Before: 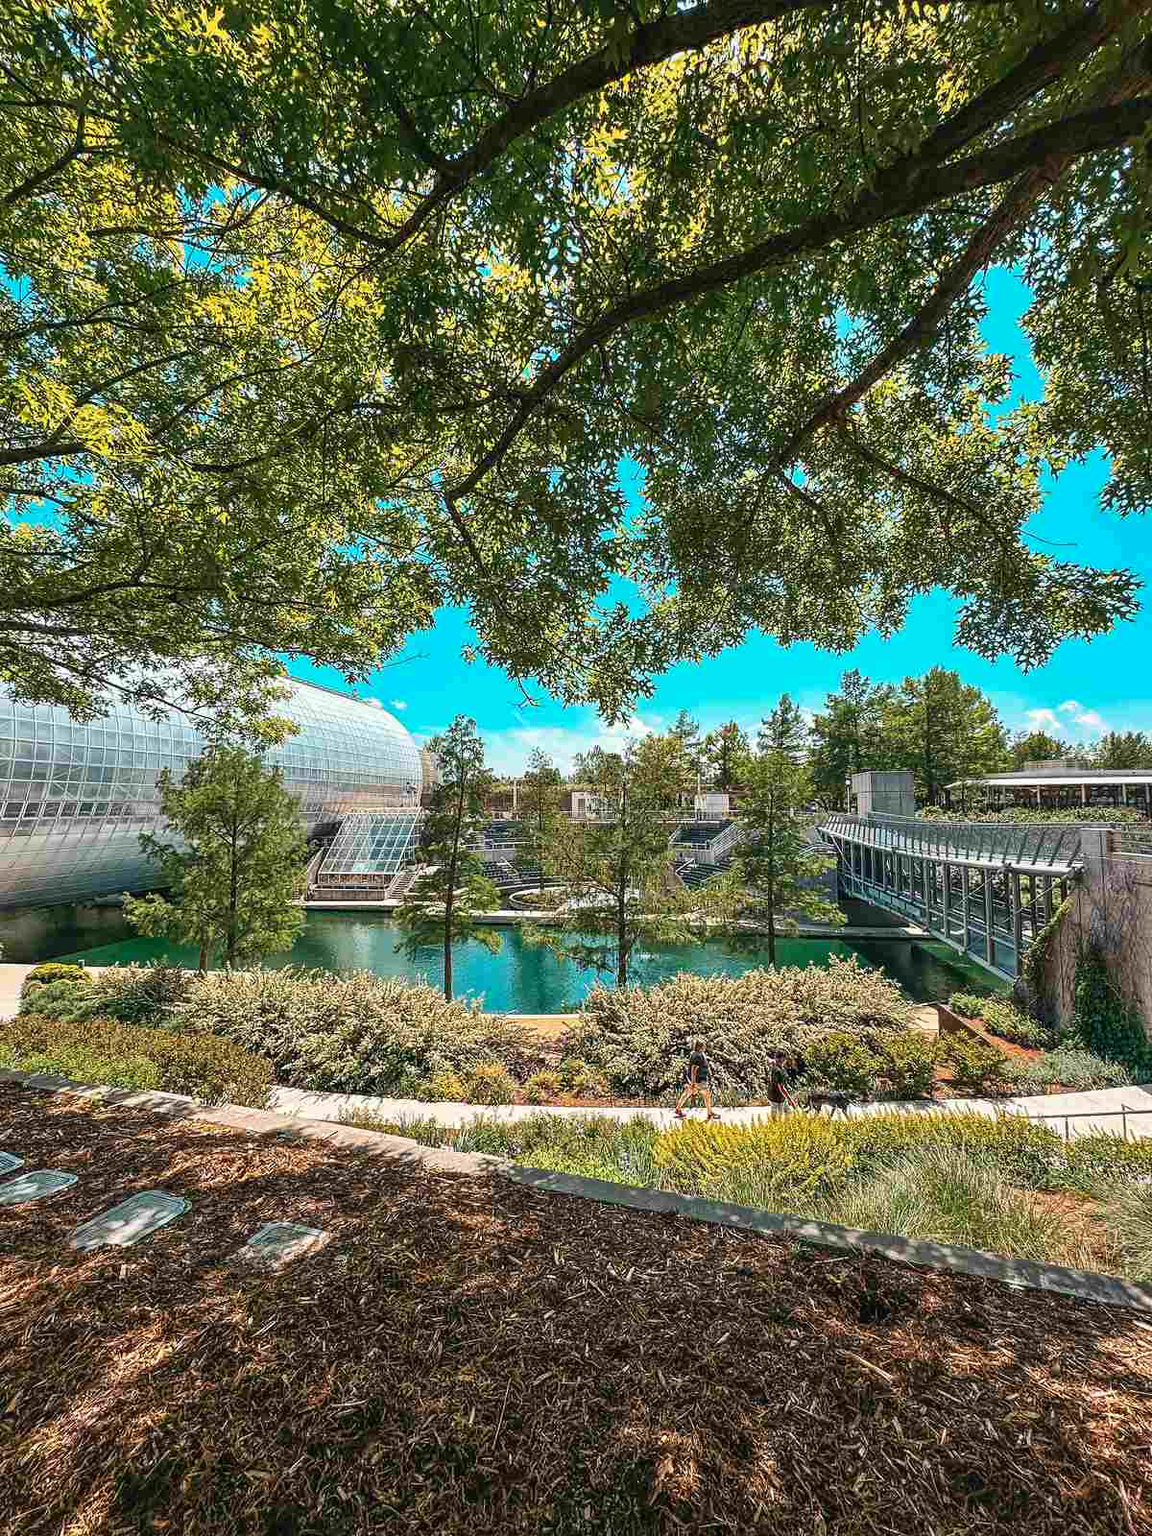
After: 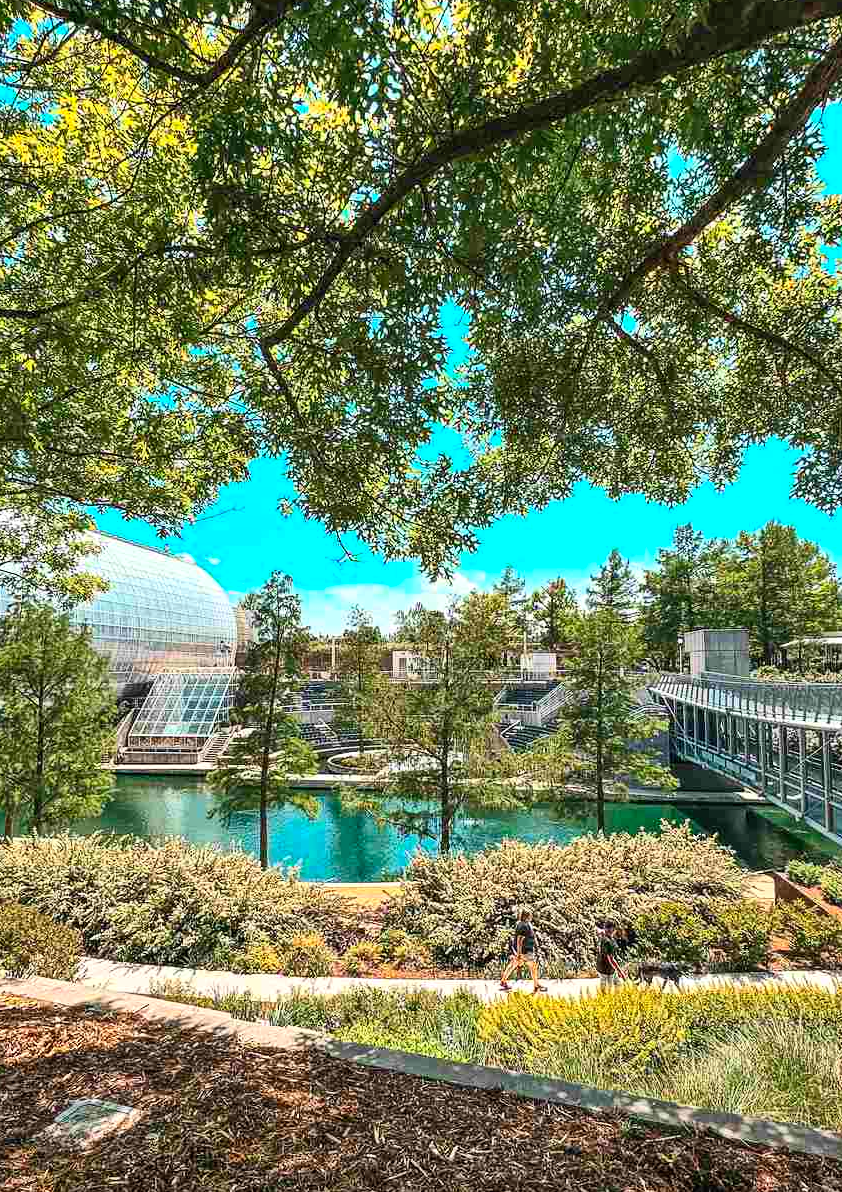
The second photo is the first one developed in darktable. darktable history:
local contrast: highlights 101%, shadows 102%, detail 119%, midtone range 0.2
contrast brightness saturation: contrast 0.198, brightness 0.16, saturation 0.225
shadows and highlights: soften with gaussian
base curve: curves: ch0 [(0, 0) (0.472, 0.455) (1, 1)], preserve colors none
tone equalizer: on, module defaults
crop and rotate: left 16.954%, top 10.907%, right 12.854%, bottom 14.534%
